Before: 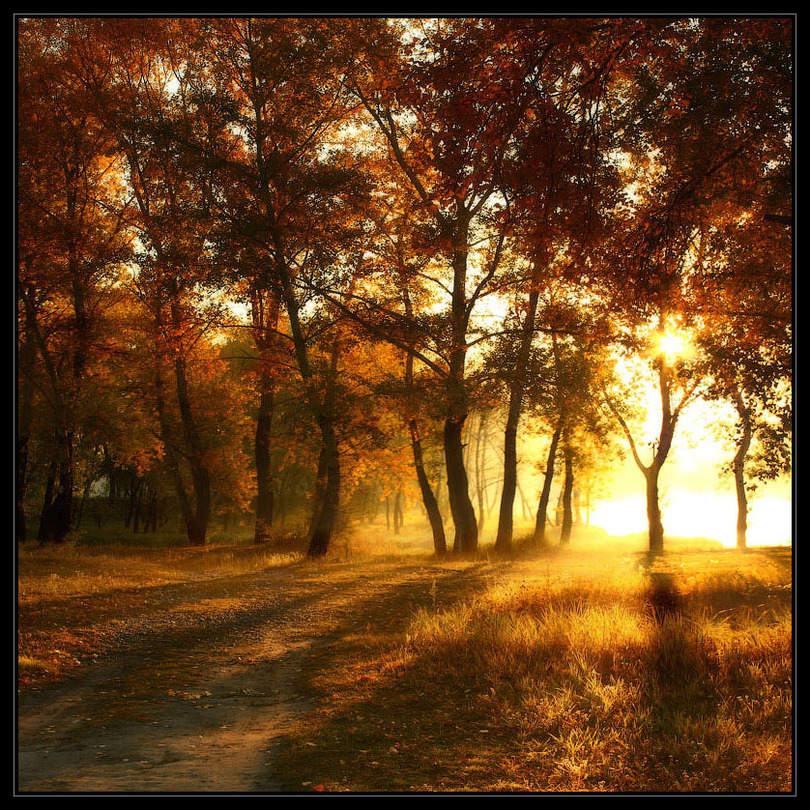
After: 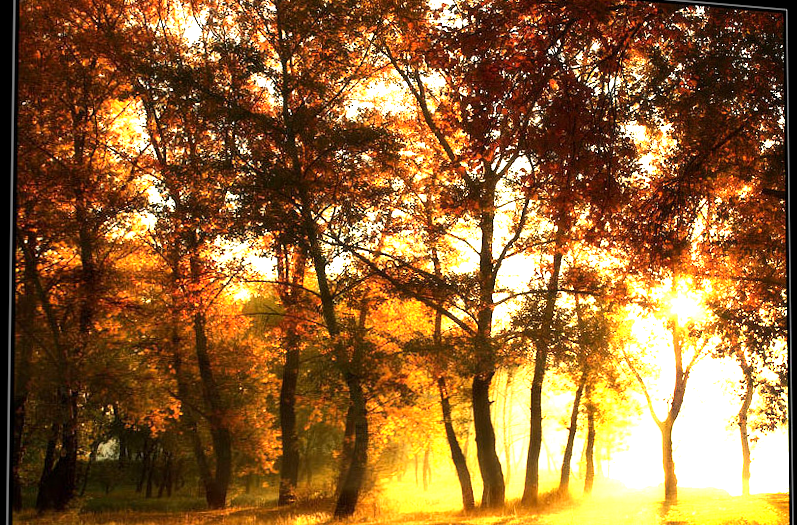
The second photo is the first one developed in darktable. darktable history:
tone equalizer: -8 EV -0.75 EV, -7 EV -0.7 EV, -6 EV -0.6 EV, -5 EV -0.4 EV, -3 EV 0.4 EV, -2 EV 0.6 EV, -1 EV 0.7 EV, +0 EV 0.75 EV, edges refinement/feathering 500, mask exposure compensation -1.57 EV, preserve details no
crop: bottom 28.576%
rotate and perspective: rotation -0.013°, lens shift (vertical) -0.027, lens shift (horizontal) 0.178, crop left 0.016, crop right 0.989, crop top 0.082, crop bottom 0.918
exposure: black level correction 0.001, exposure 1.129 EV, compensate exposure bias true, compensate highlight preservation false
